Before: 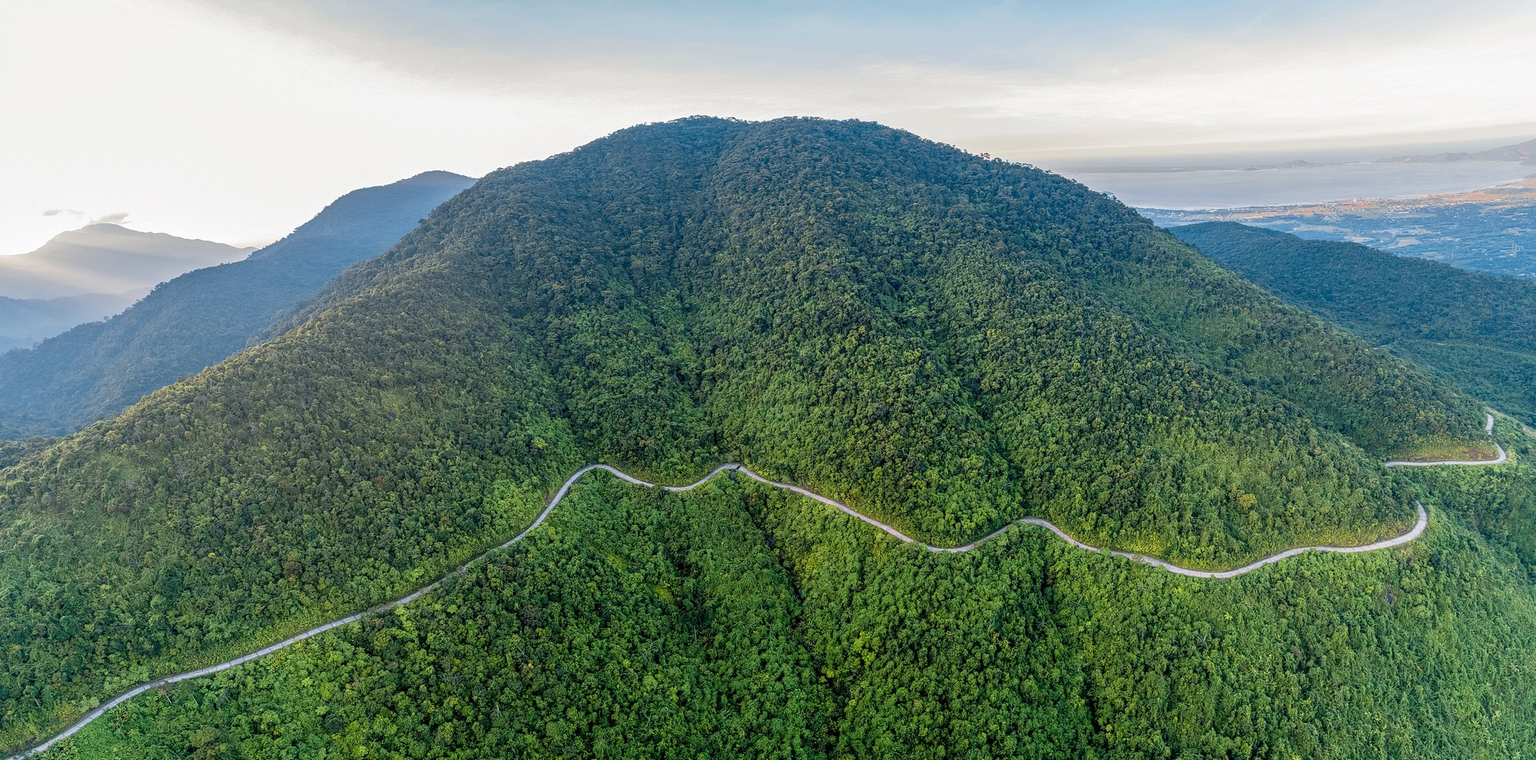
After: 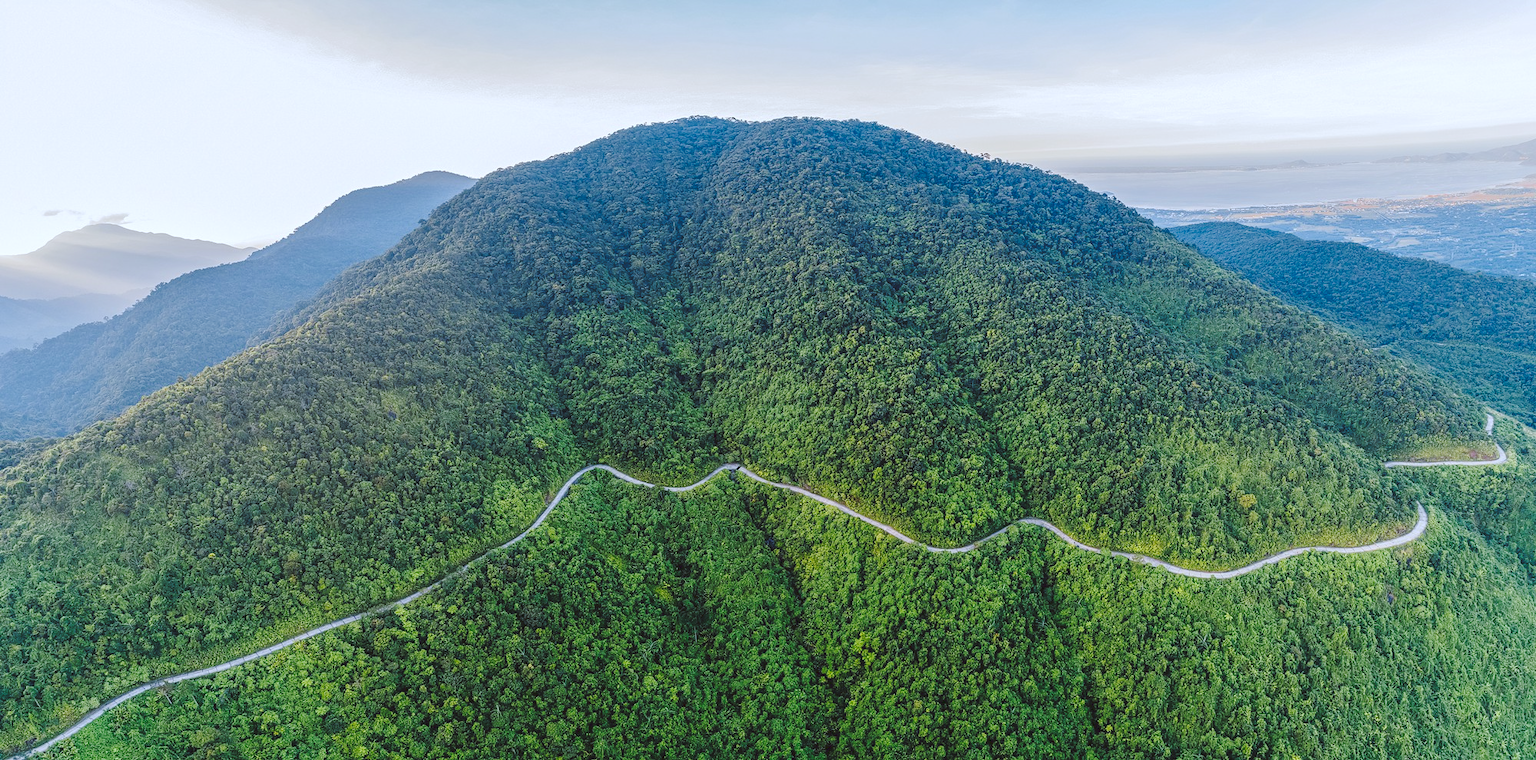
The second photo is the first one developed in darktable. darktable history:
tone curve: curves: ch0 [(0, 0) (0.003, 0.1) (0.011, 0.101) (0.025, 0.11) (0.044, 0.126) (0.069, 0.14) (0.1, 0.158) (0.136, 0.18) (0.177, 0.206) (0.224, 0.243) (0.277, 0.293) (0.335, 0.36) (0.399, 0.446) (0.468, 0.537) (0.543, 0.618) (0.623, 0.694) (0.709, 0.763) (0.801, 0.836) (0.898, 0.908) (1, 1)], preserve colors none
white balance: red 0.954, blue 1.079
